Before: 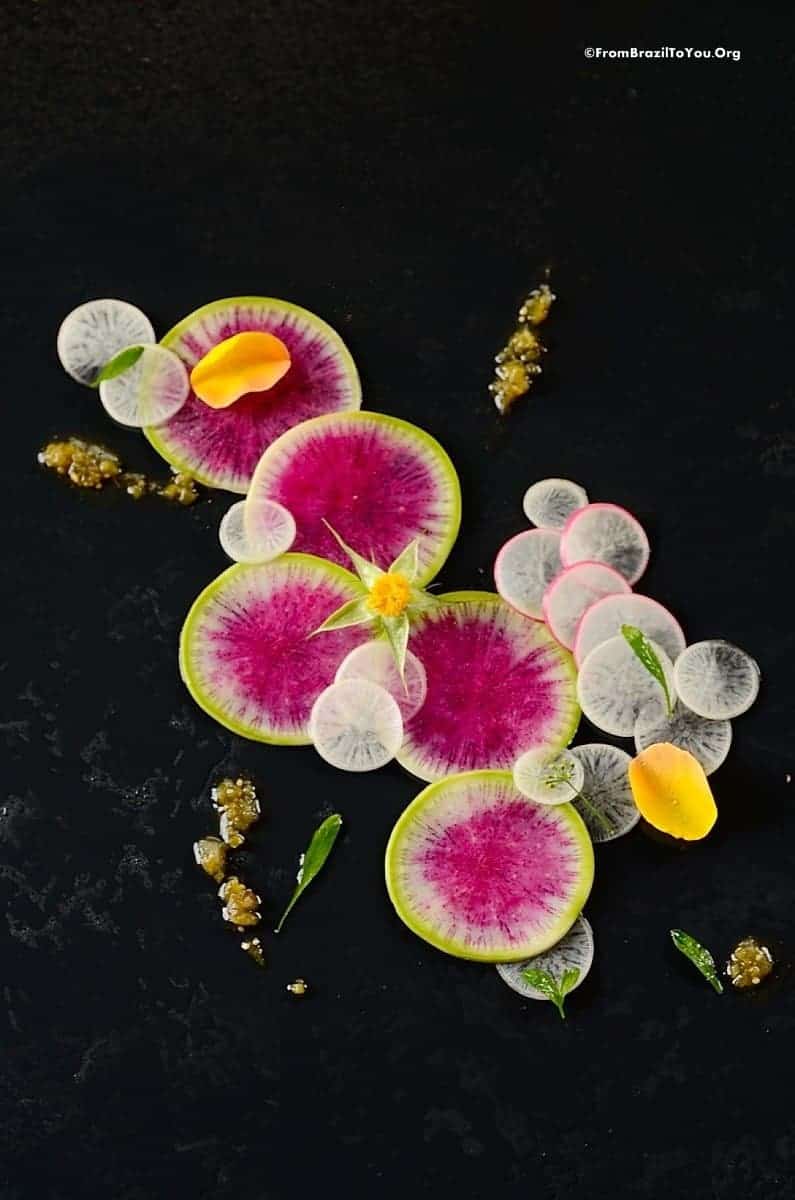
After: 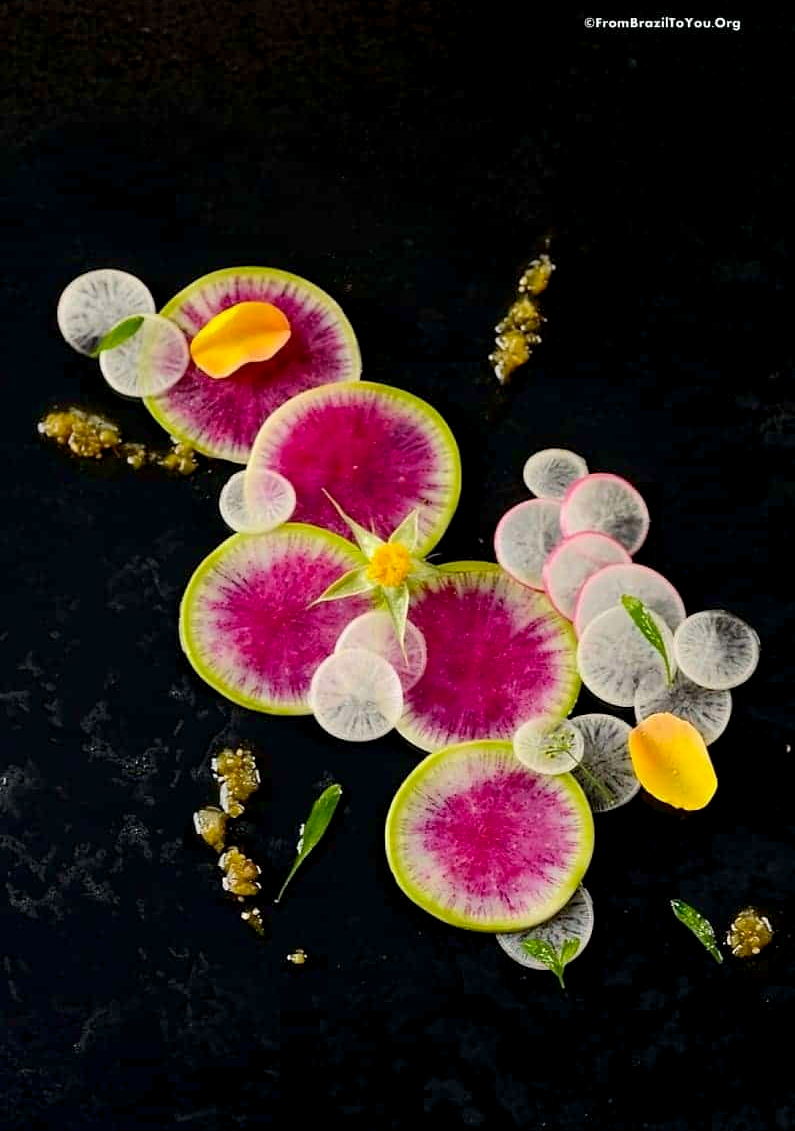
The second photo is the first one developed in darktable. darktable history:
crop and rotate: top 2.555%, bottom 3.13%
color balance rgb: global offset › luminance -0.482%, shadows fall-off 299.78%, white fulcrum 2 EV, highlights fall-off 299.839%, perceptual saturation grading › global saturation 0.71%, mask middle-gray fulcrum 99.731%, global vibrance 20%, contrast gray fulcrum 38.425%
